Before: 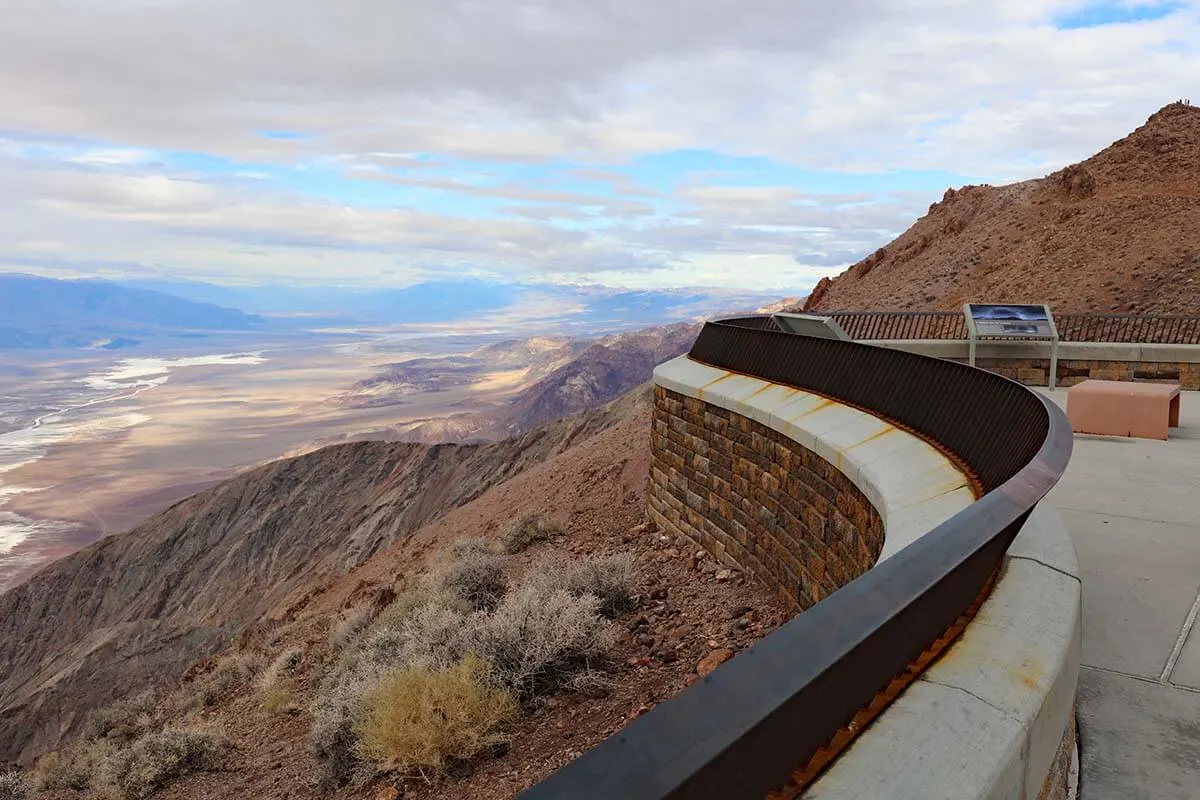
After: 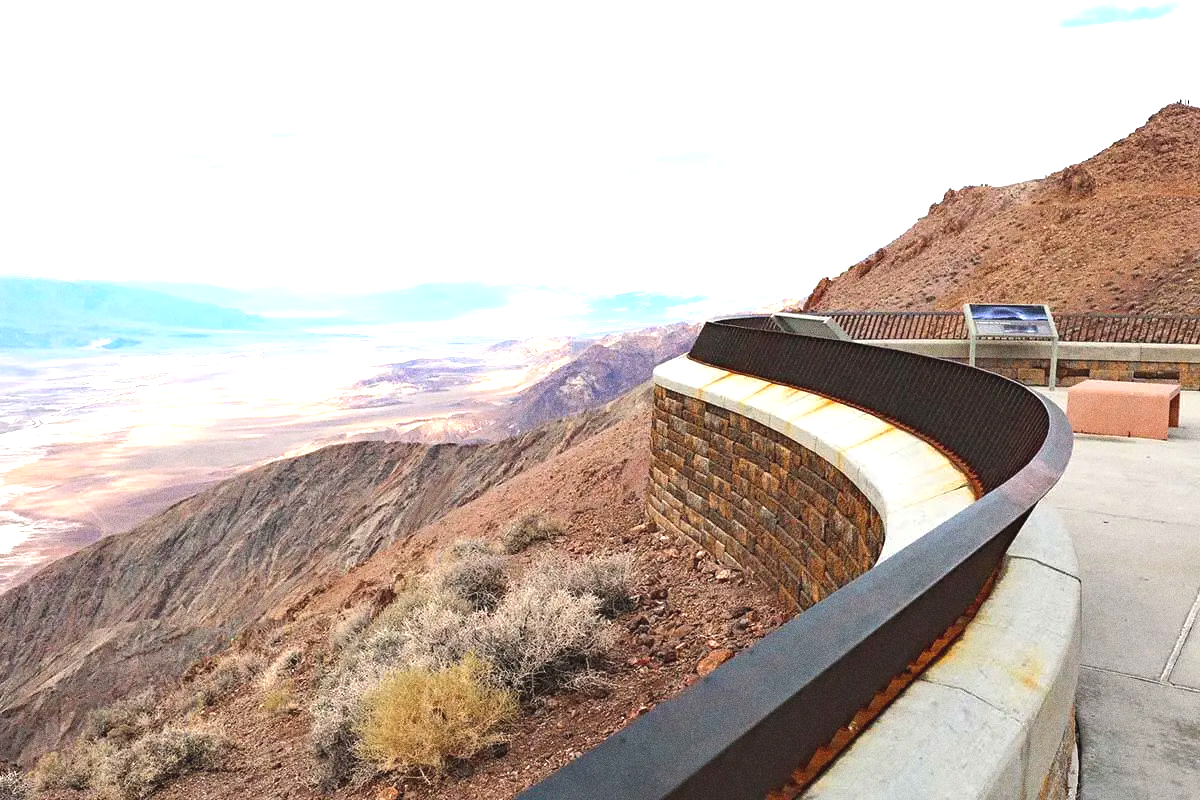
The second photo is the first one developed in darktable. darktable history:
grain: coarseness 0.09 ISO, strength 40%
exposure: black level correction -0.002, exposure 1.35 EV, compensate highlight preservation false
